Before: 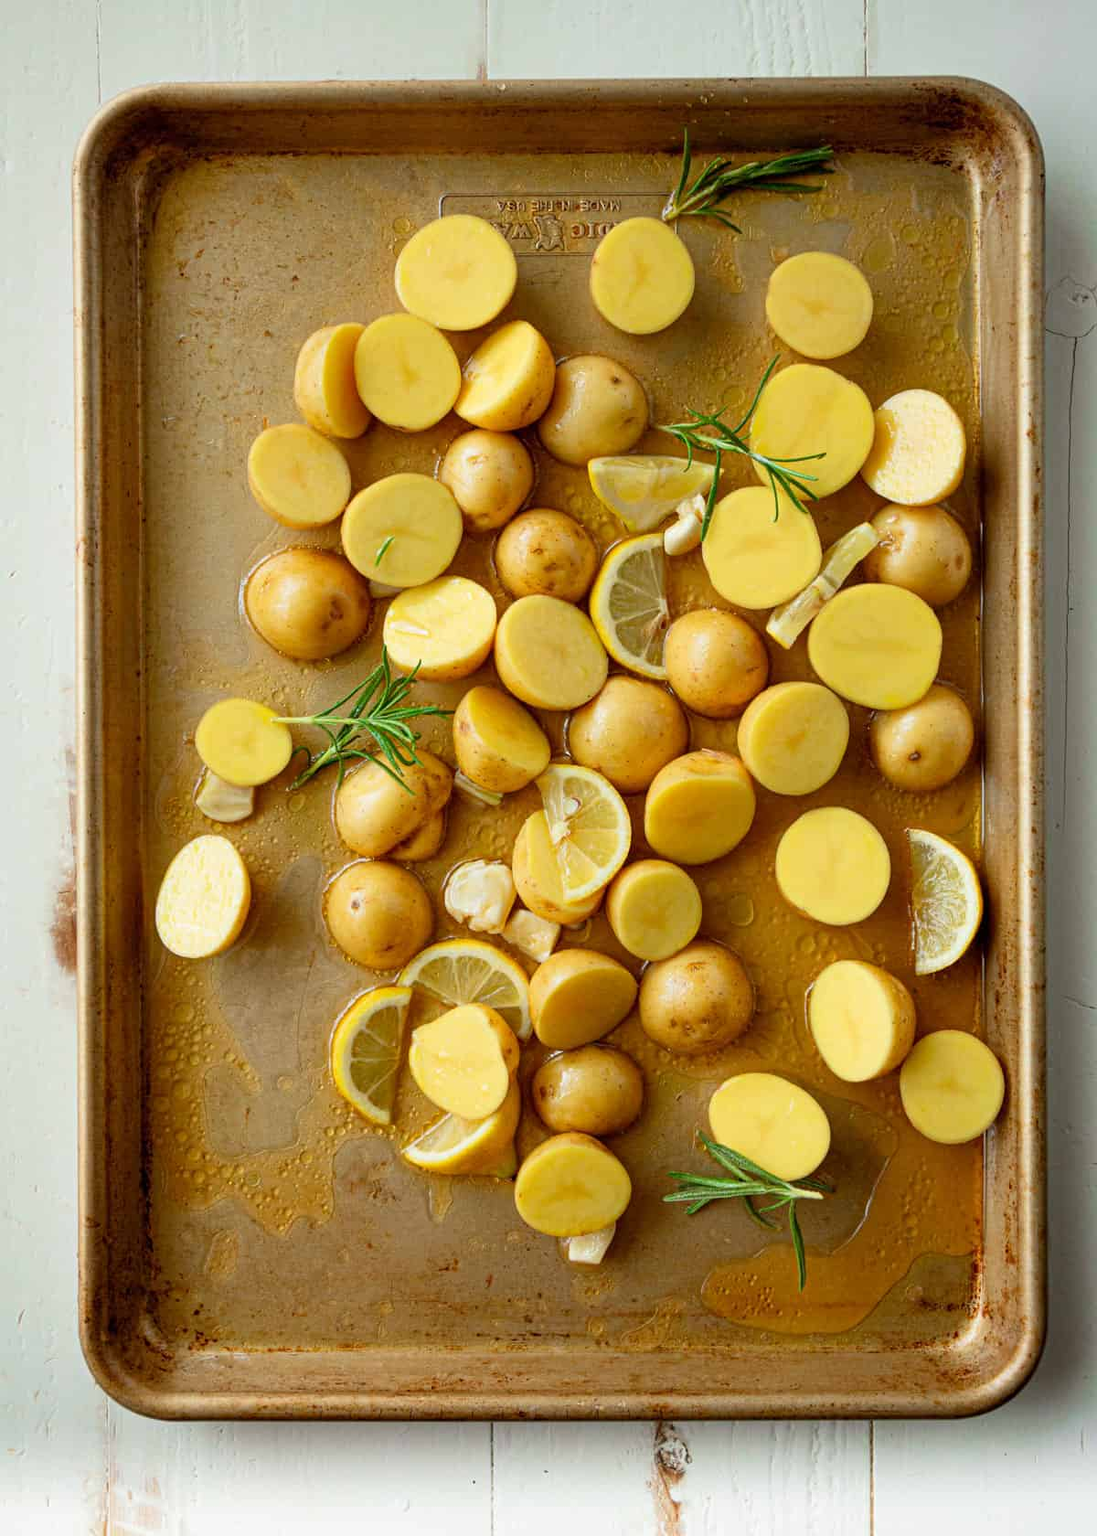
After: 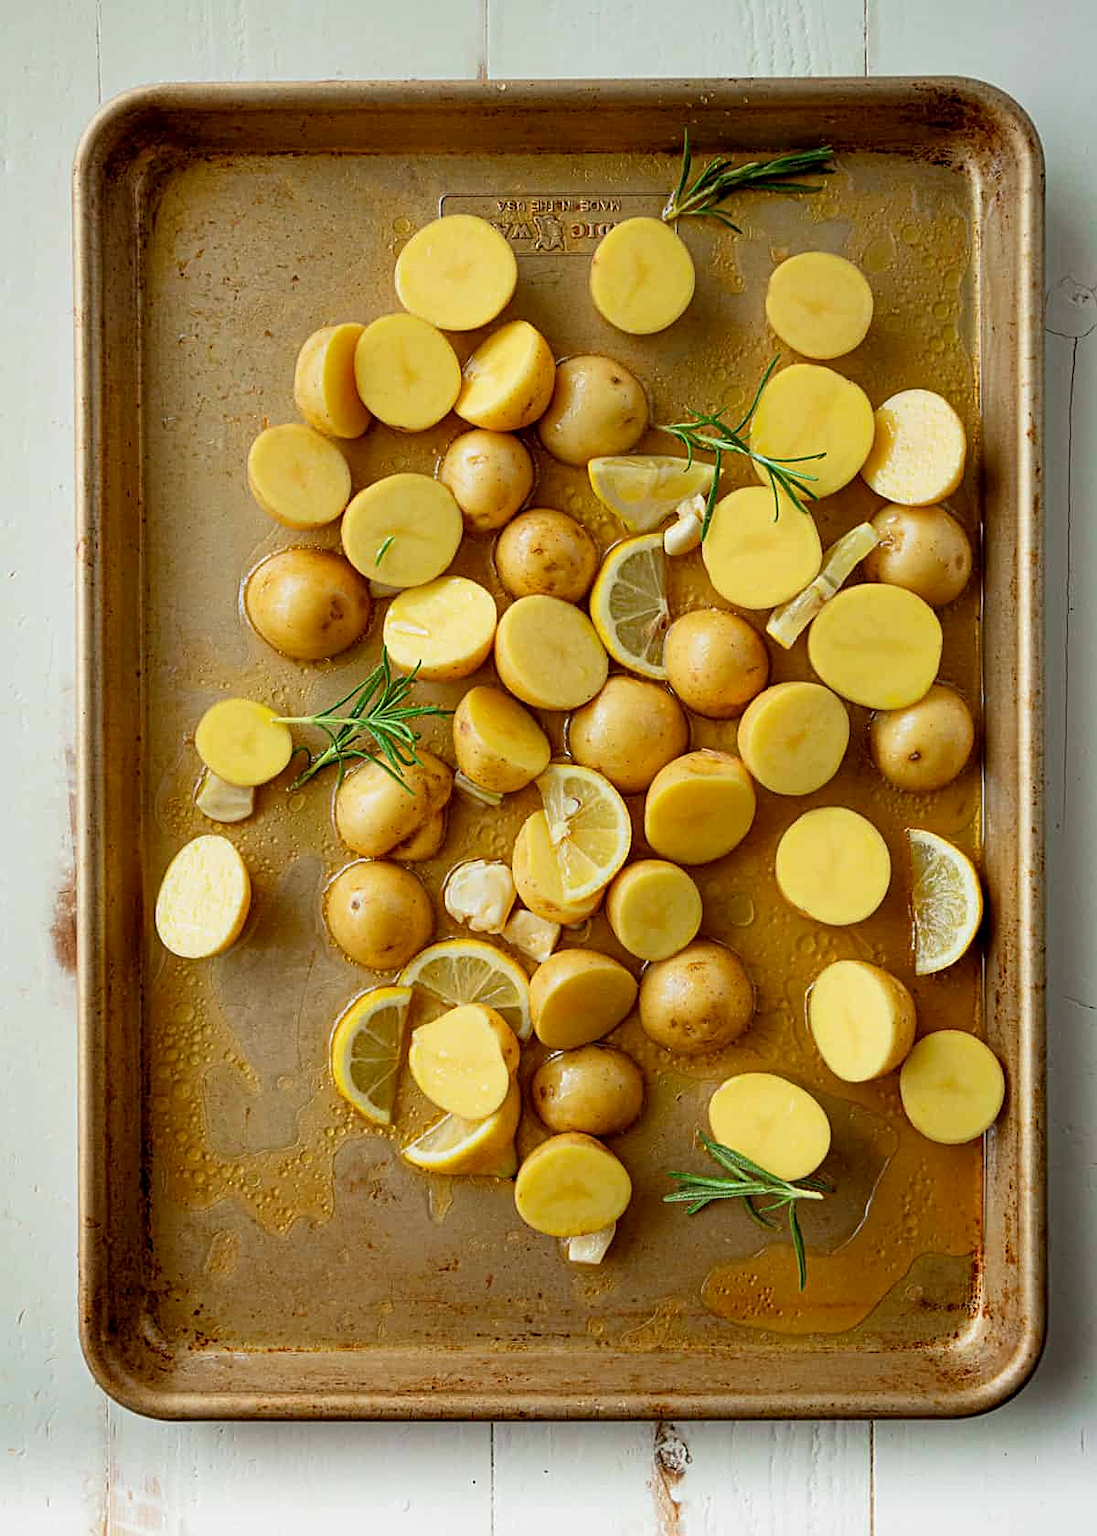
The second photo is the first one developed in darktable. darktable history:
exposure: black level correction 0.002, exposure -0.101 EV, compensate highlight preservation false
sharpen: on, module defaults
